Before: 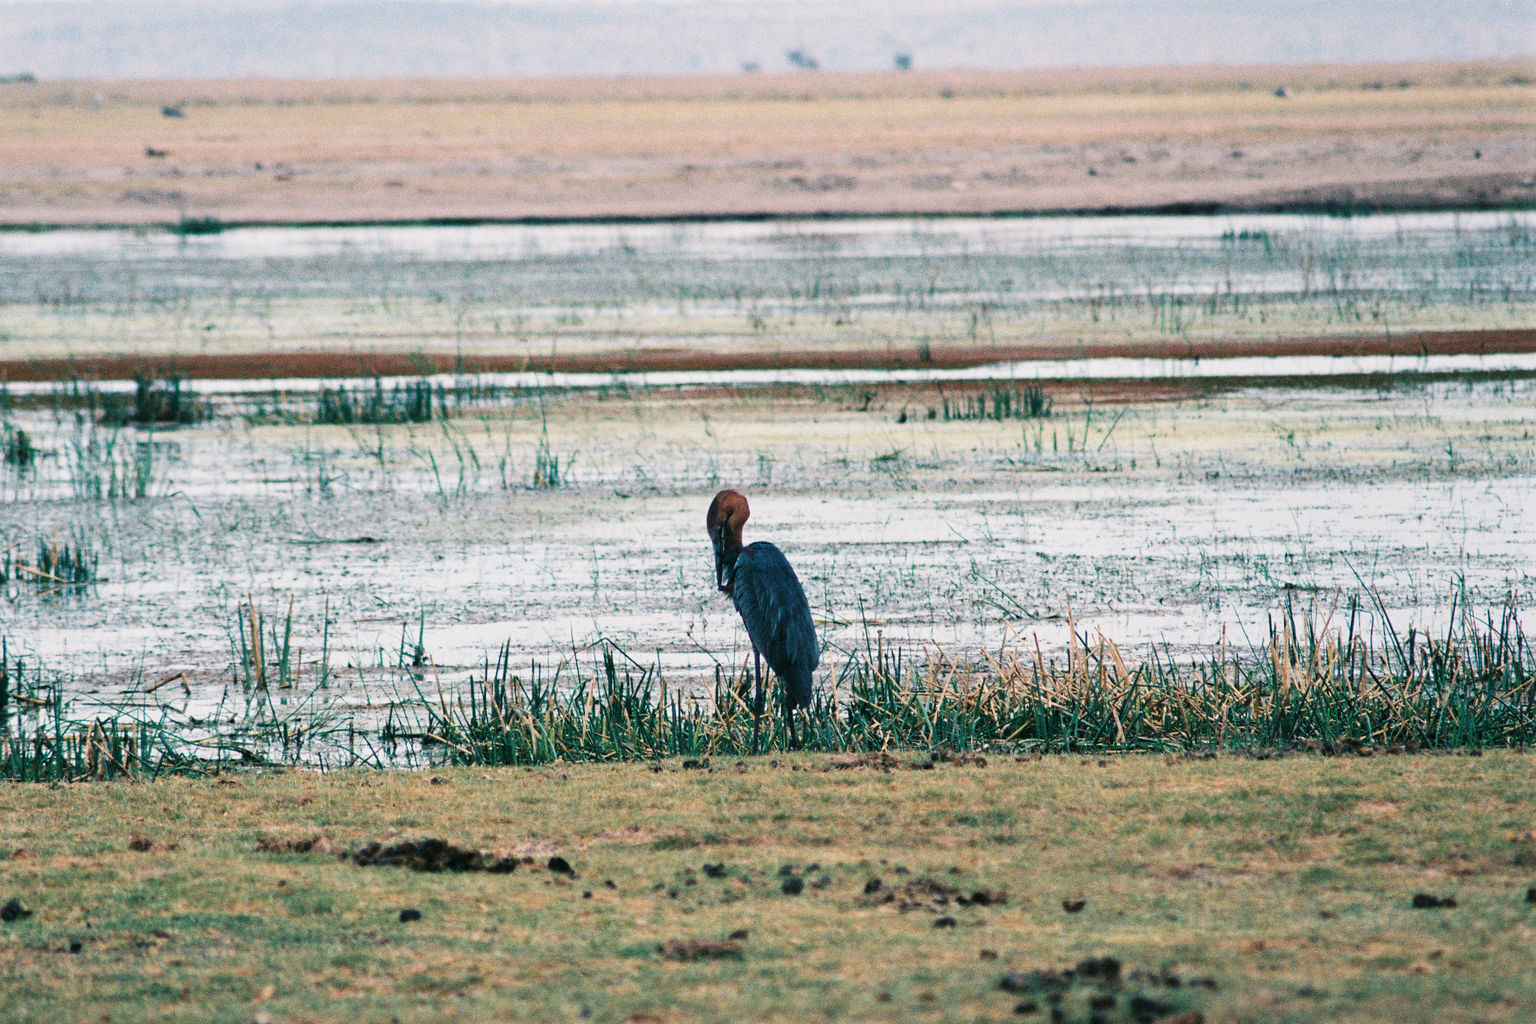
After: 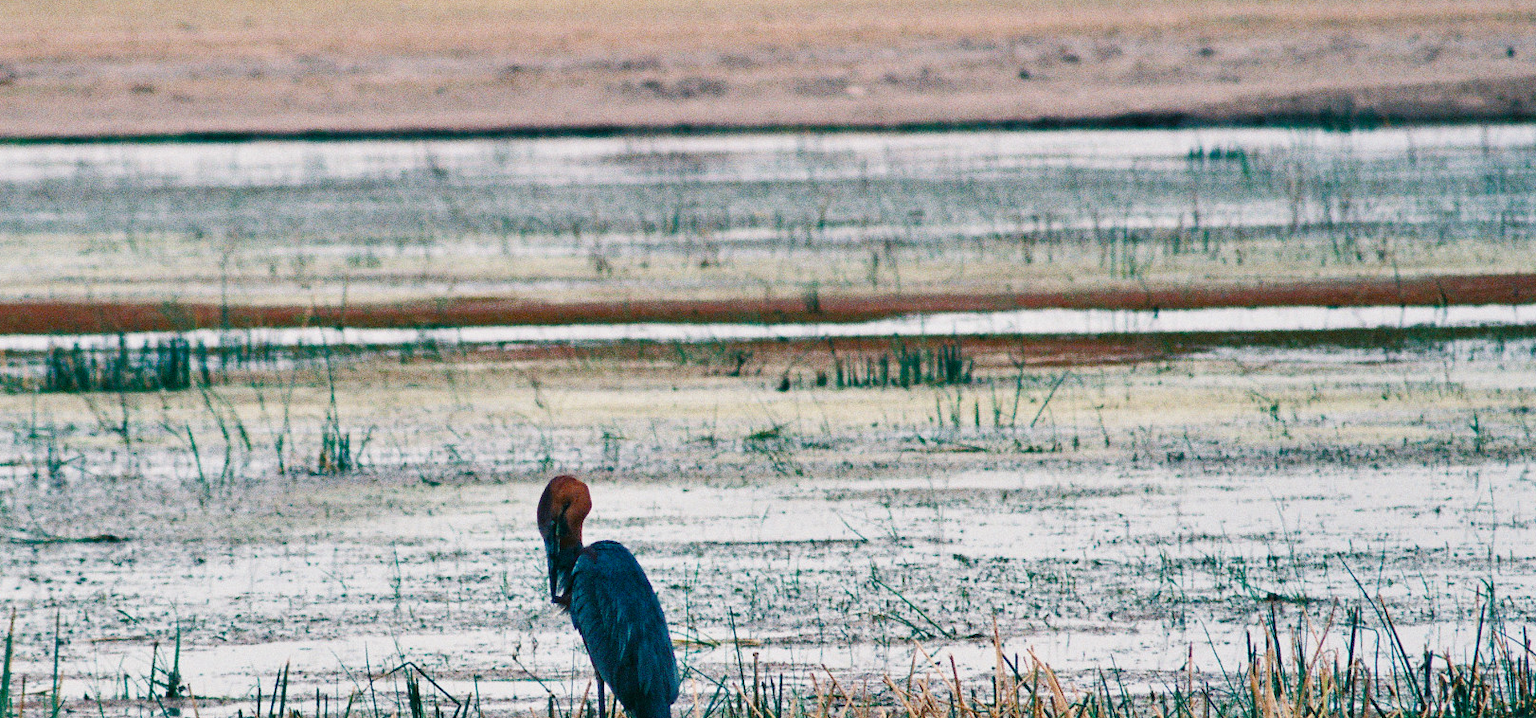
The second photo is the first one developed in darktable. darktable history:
shadows and highlights: low approximation 0.01, soften with gaussian
color balance rgb: perceptual saturation grading › global saturation 20%, perceptual saturation grading › highlights -25.438%, perceptual saturation grading › shadows 25.56%, global vibrance 9.513%
crop: left 18.341%, top 11.122%, right 2.455%, bottom 33.222%
